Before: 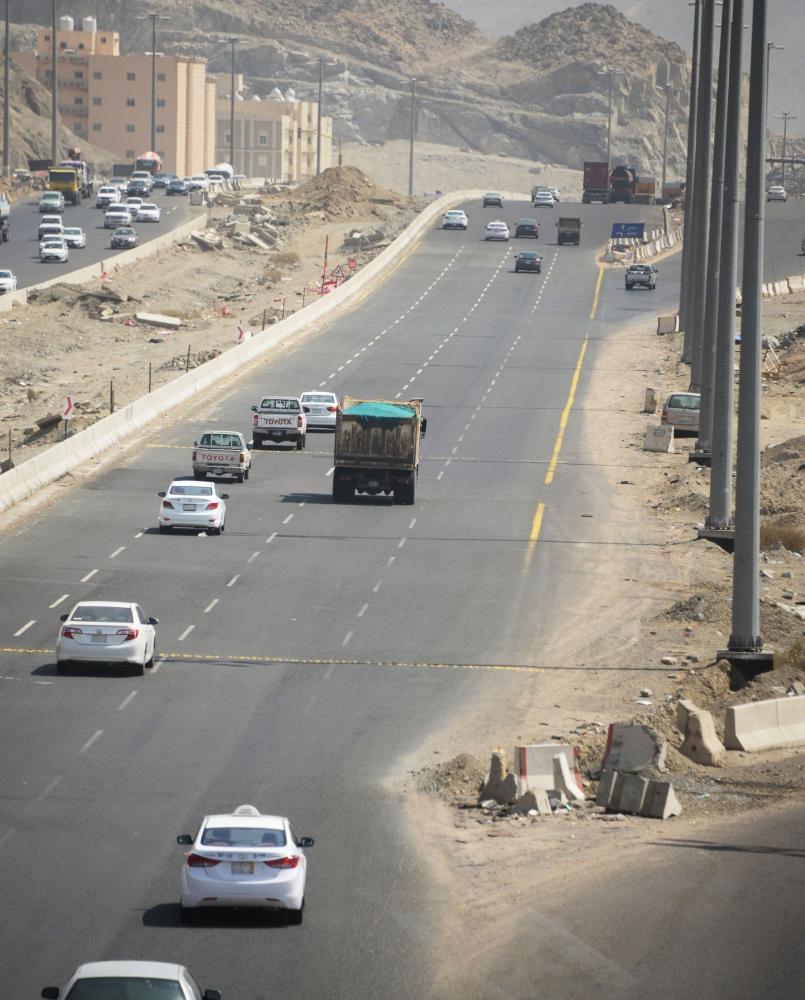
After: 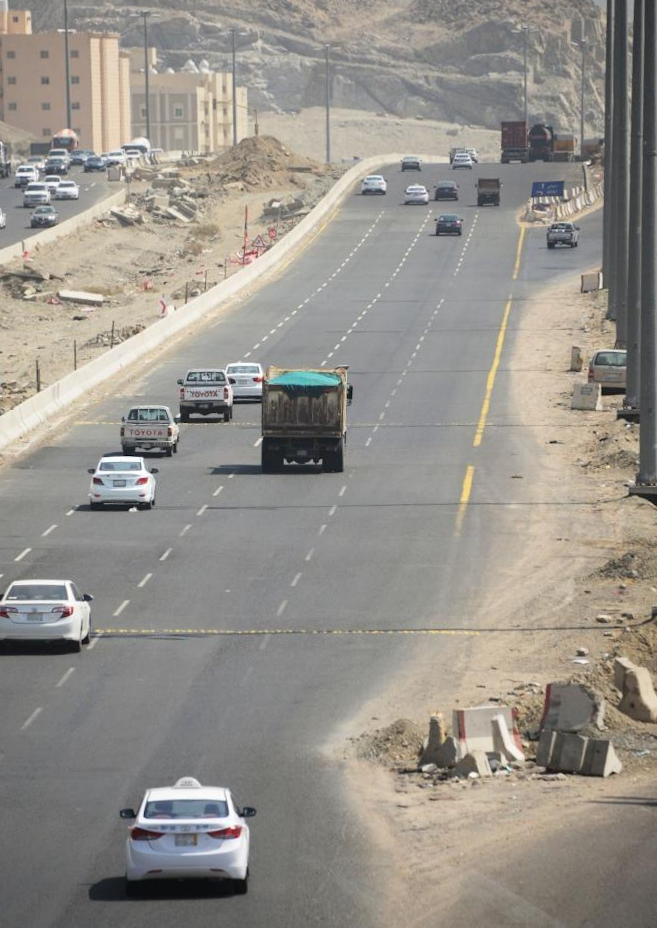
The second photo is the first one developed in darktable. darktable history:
crop: left 7.598%, right 7.873%
contrast brightness saturation: contrast 0.05
color balance rgb: saturation formula JzAzBz (2021)
rotate and perspective: rotation -2.12°, lens shift (vertical) 0.009, lens shift (horizontal) -0.008, automatic cropping original format, crop left 0.036, crop right 0.964, crop top 0.05, crop bottom 0.959
